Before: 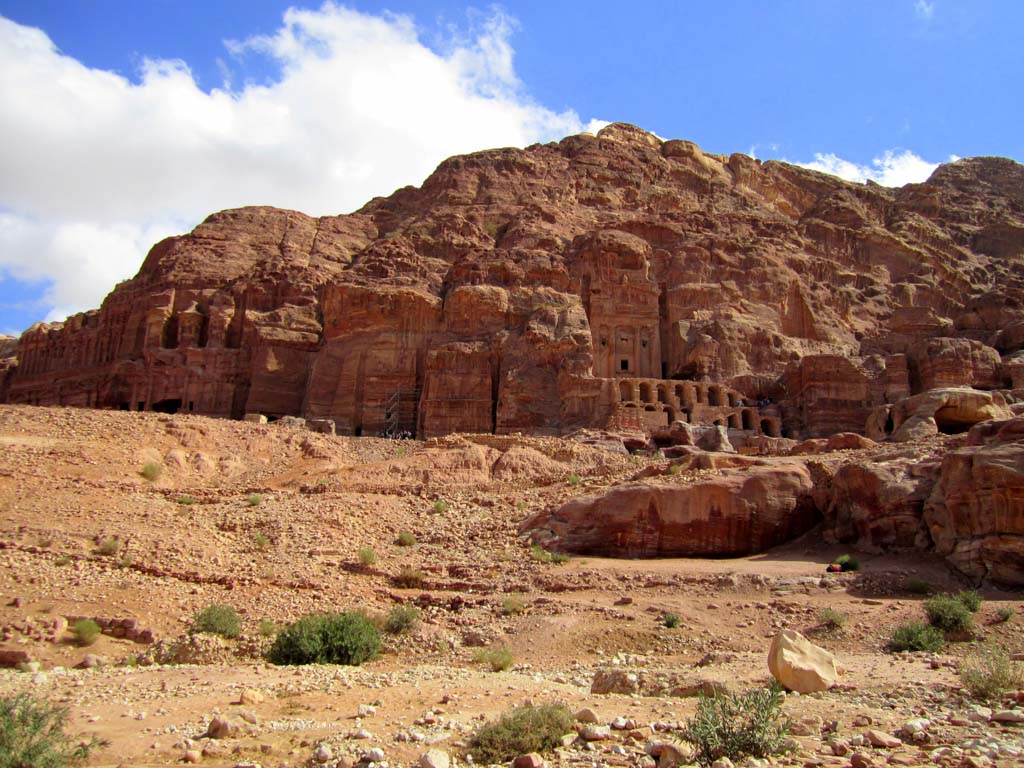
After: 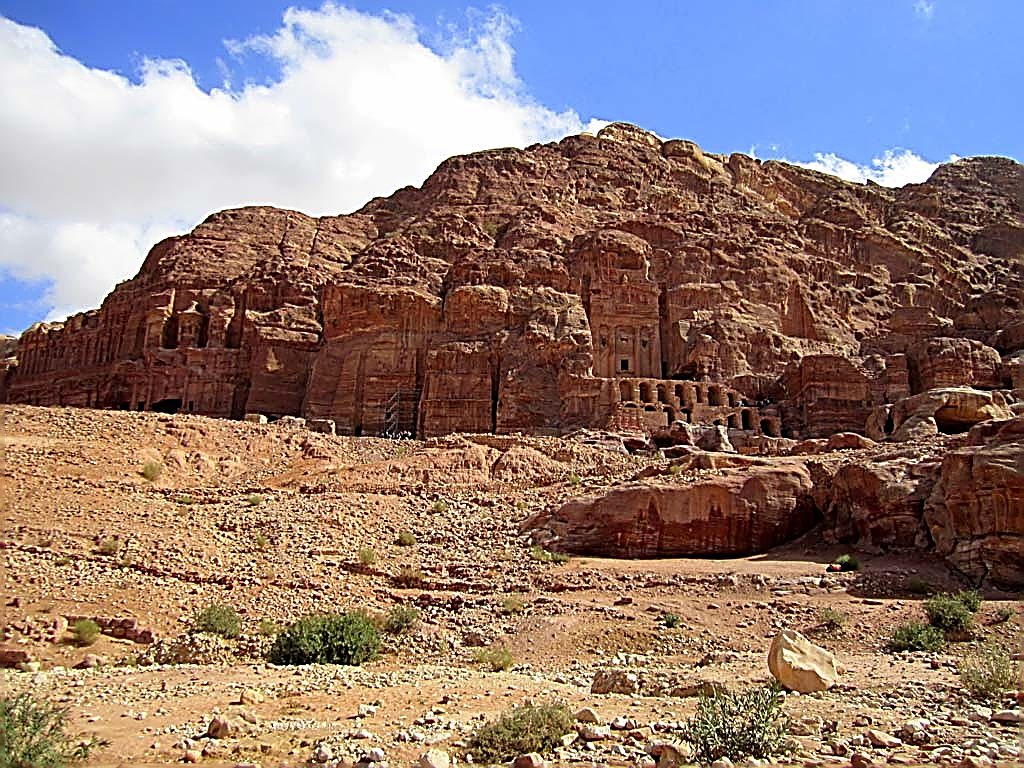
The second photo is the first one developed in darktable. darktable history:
sharpen: amount 1.999
